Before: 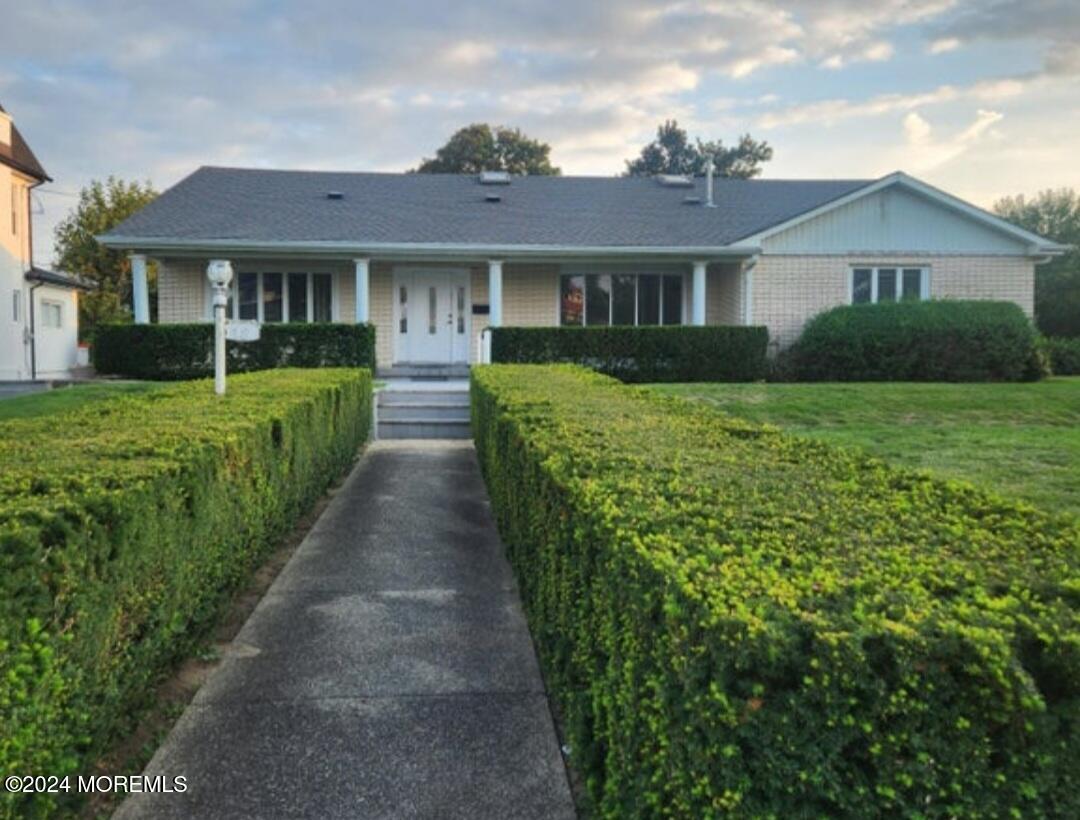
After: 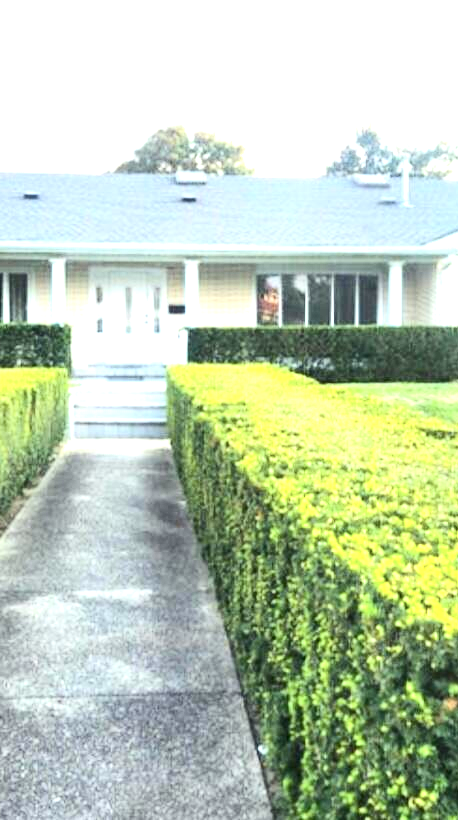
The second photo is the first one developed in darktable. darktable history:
exposure: black level correction 0, exposure 1.883 EV, compensate highlight preservation false
color balance rgb: shadows lift › luminance -9.379%, perceptual saturation grading › global saturation 19.711%, perceptual brilliance grading › global brilliance 10.455%, perceptual brilliance grading › shadows 14.942%, global vibrance 14.179%
crop: left 28.222%, right 29.328%
color correction: highlights a* -2.46, highlights b* 2.27
contrast brightness saturation: contrast 0.246, saturation -0.317
